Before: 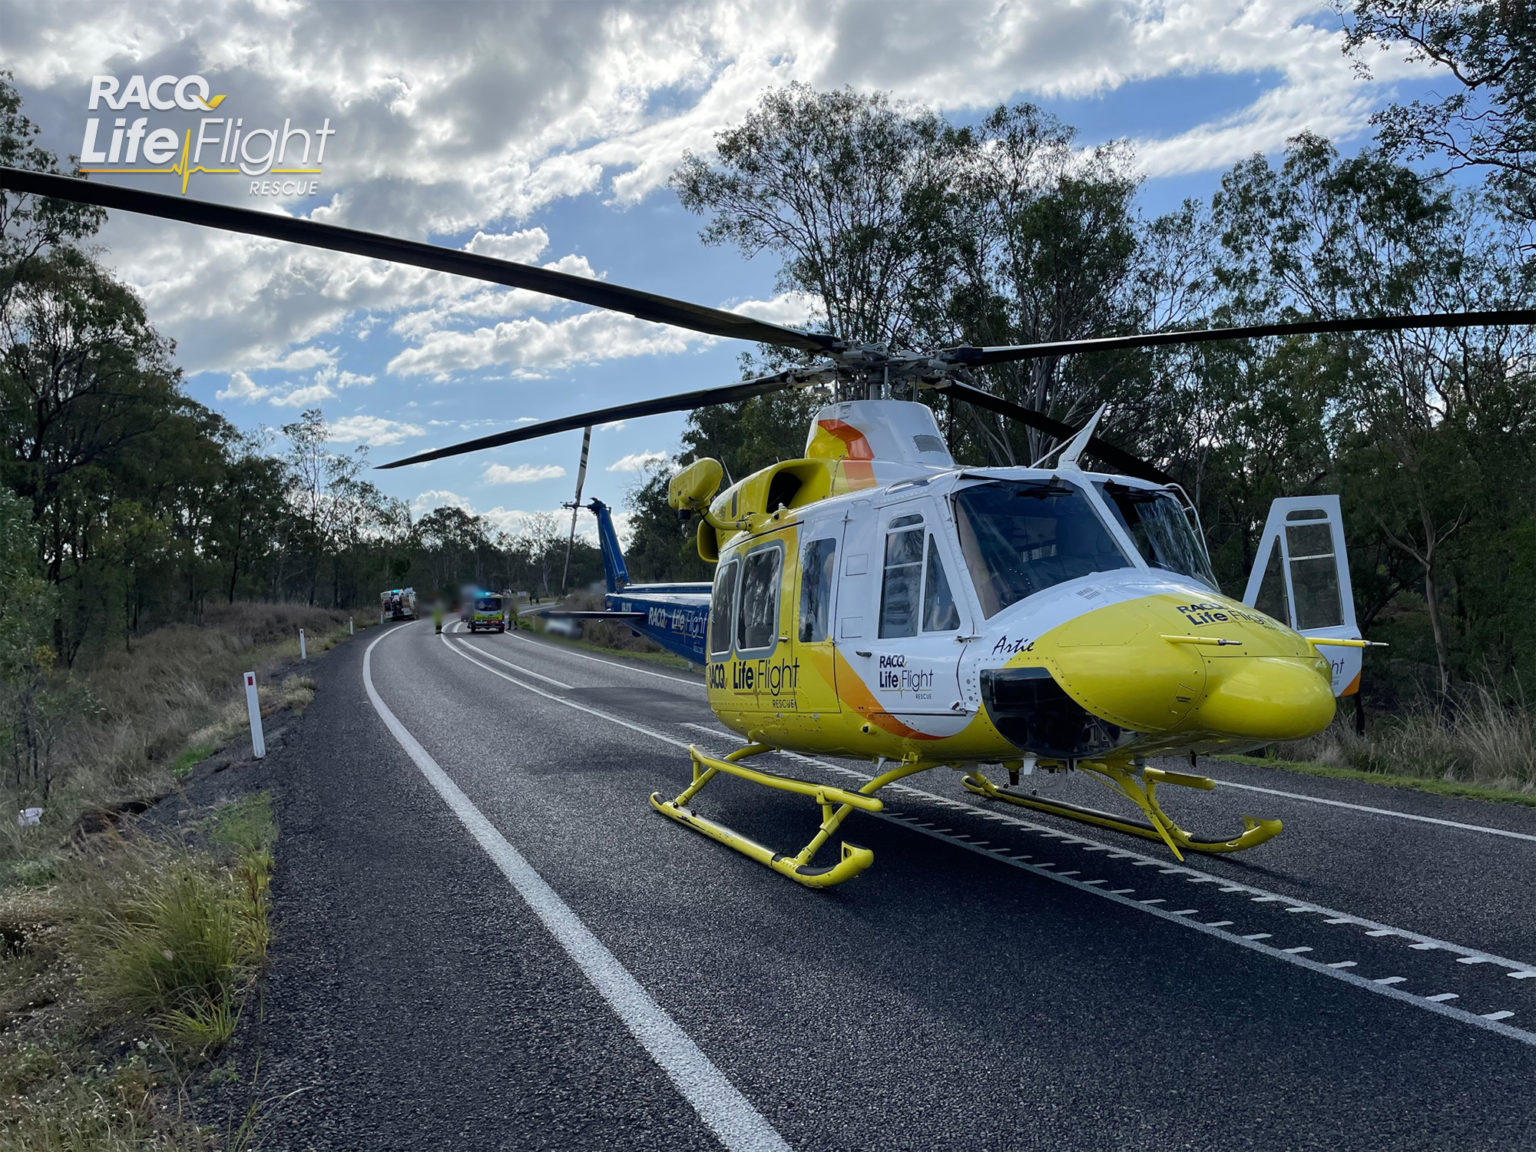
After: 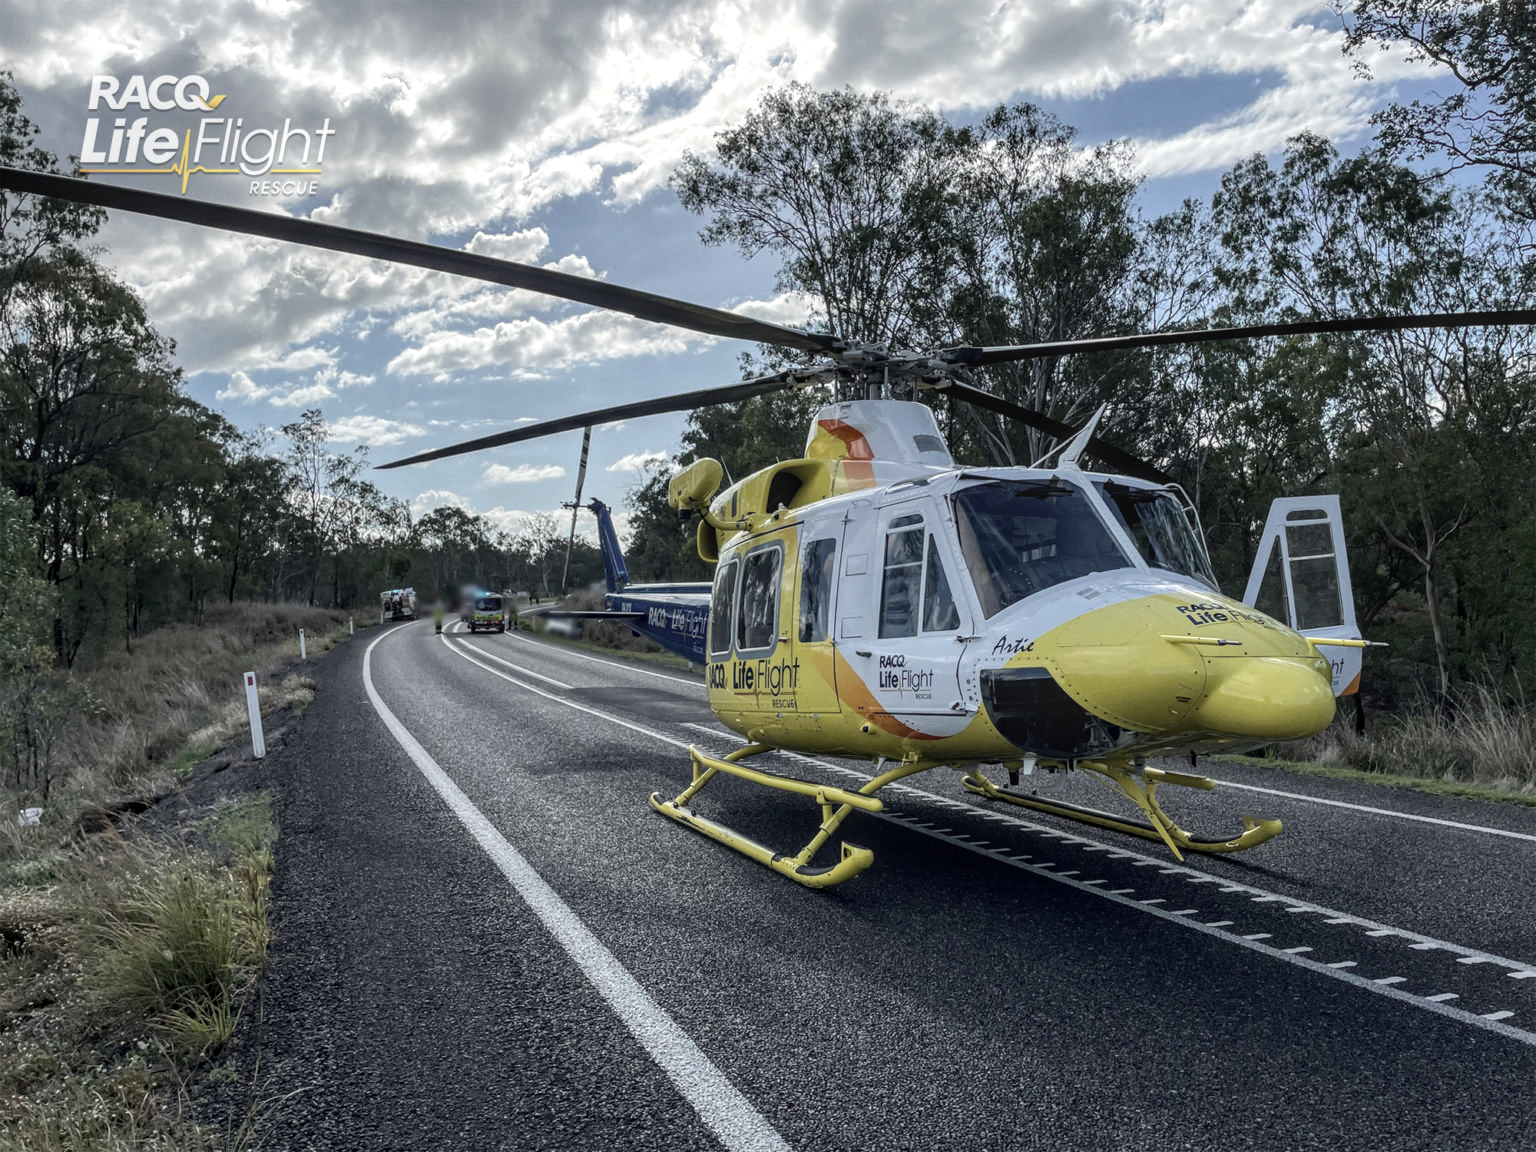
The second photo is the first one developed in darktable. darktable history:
local contrast: highlights 0%, shadows 0%, detail 133%
contrast brightness saturation: contrast 0.1, saturation -0.36
exposure: exposure 0.2 EV, compensate highlight preservation false
white balance: red 1.009, blue 0.985
